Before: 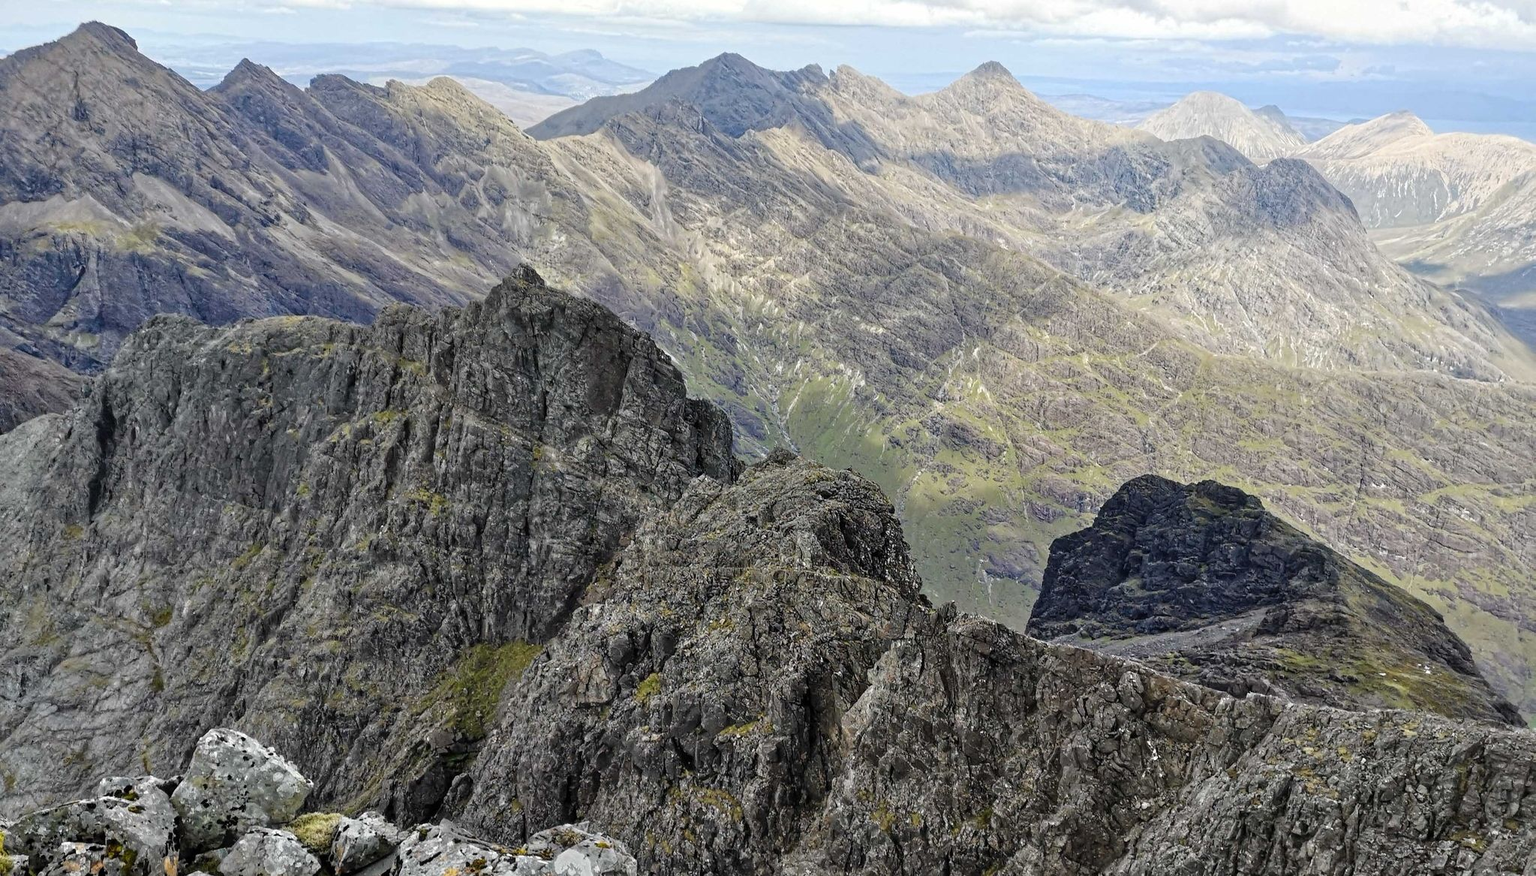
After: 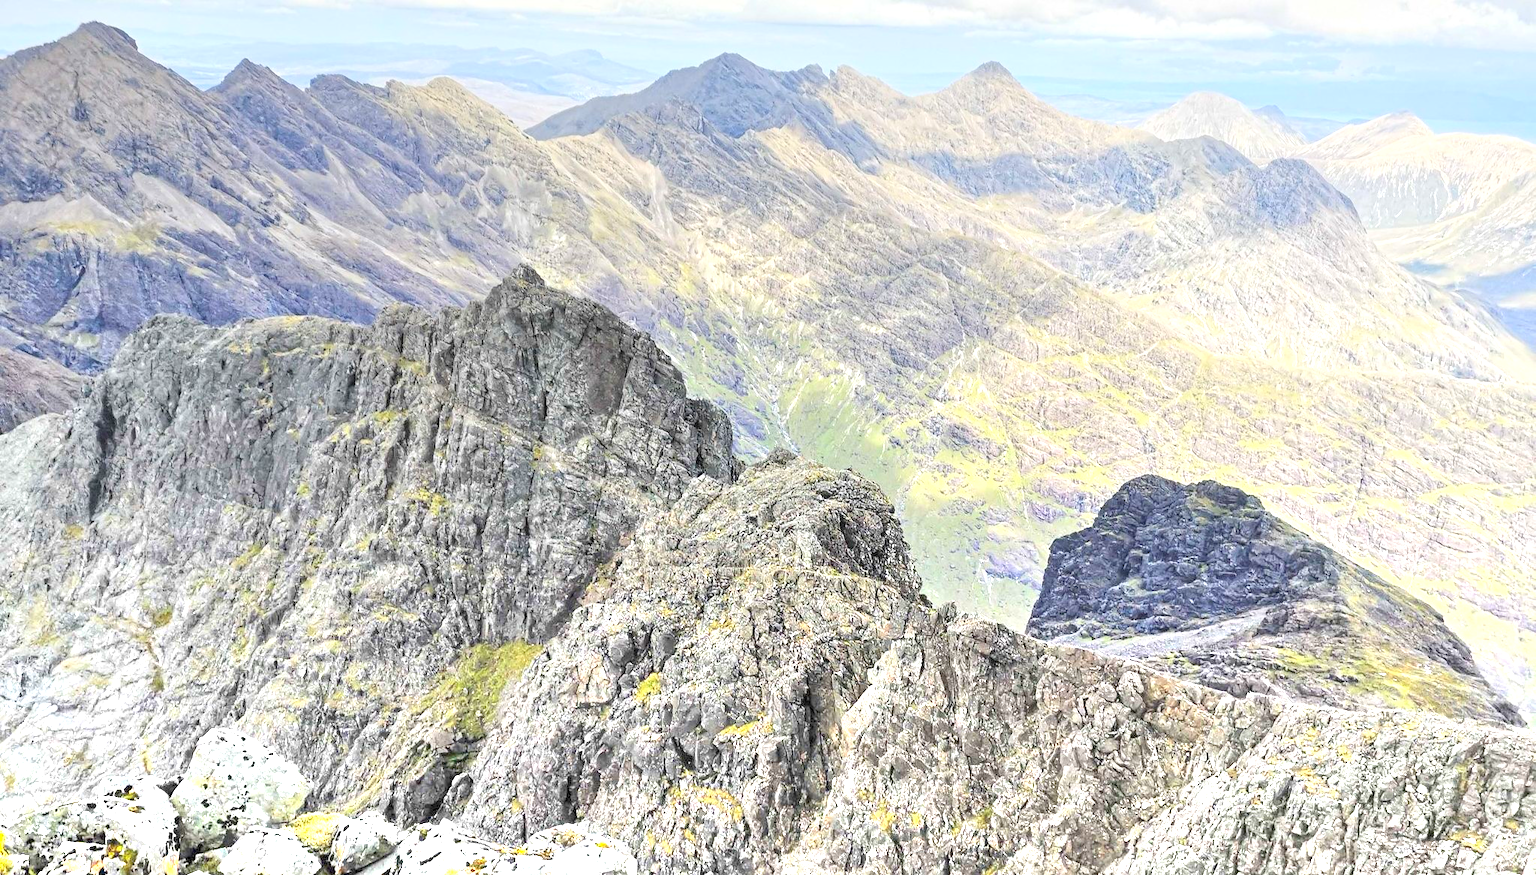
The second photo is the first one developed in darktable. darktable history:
contrast brightness saturation: contrast 0.1, brightness 0.3, saturation 0.14
graduated density: density -3.9 EV
